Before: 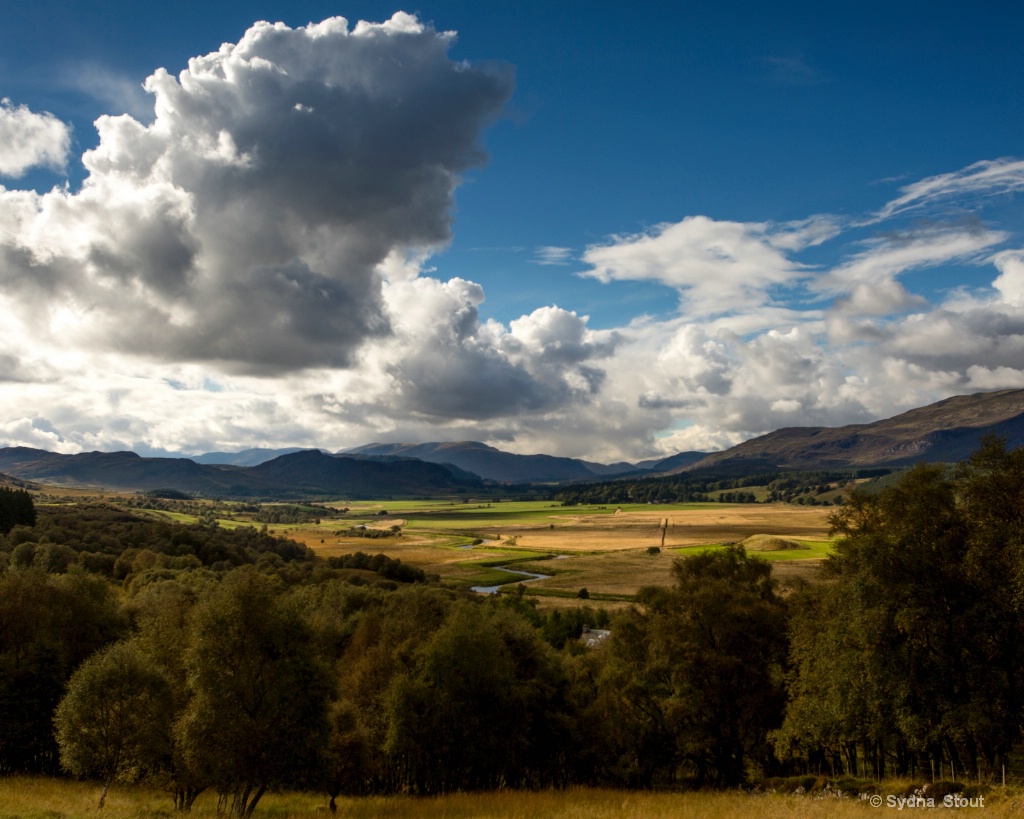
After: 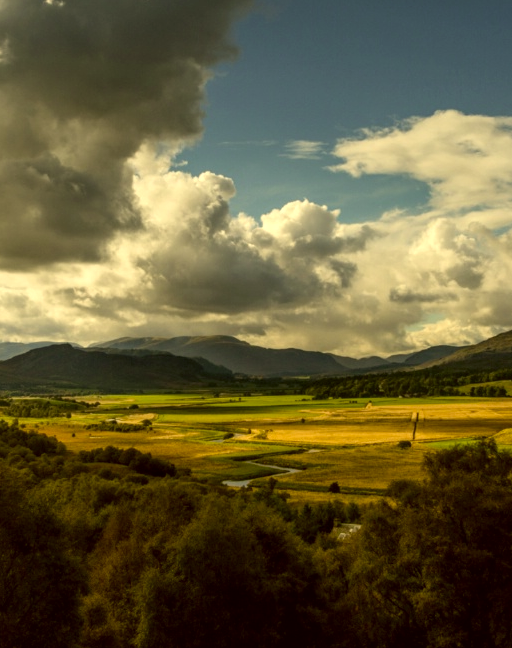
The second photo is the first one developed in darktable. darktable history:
crop and rotate: angle 0.01°, left 24.314%, top 13.032%, right 25.586%, bottom 7.788%
local contrast: on, module defaults
exposure: exposure -0.072 EV, compensate exposure bias true, compensate highlight preservation false
color correction: highlights a* 0.176, highlights b* 29.71, shadows a* -0.151, shadows b* 21.61
